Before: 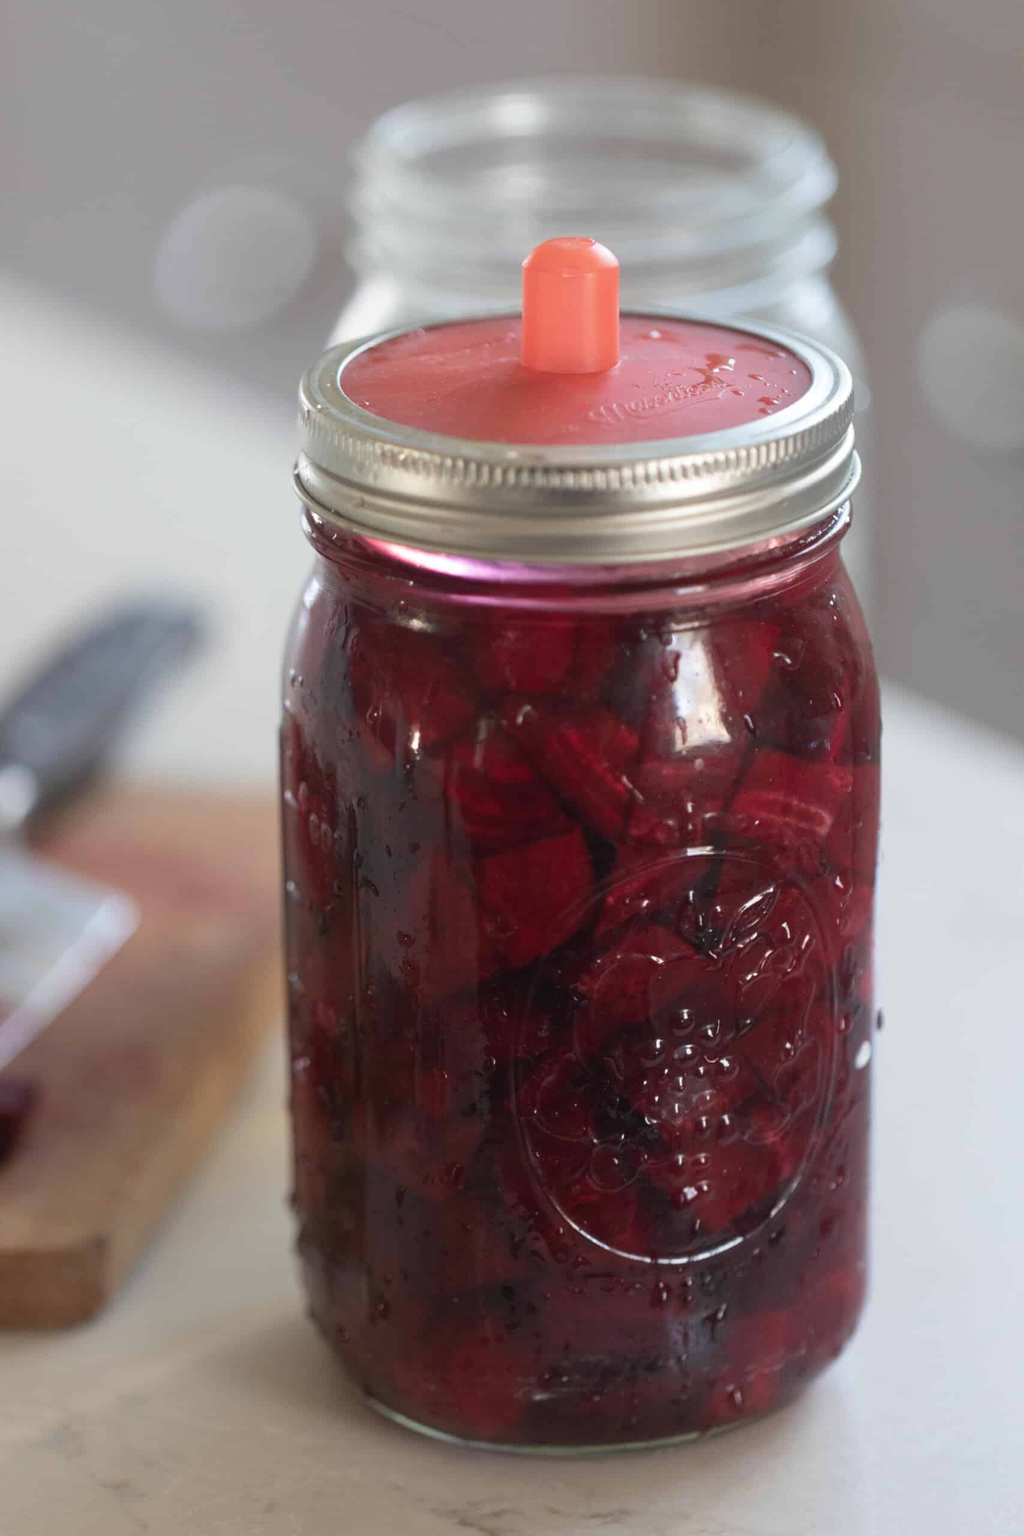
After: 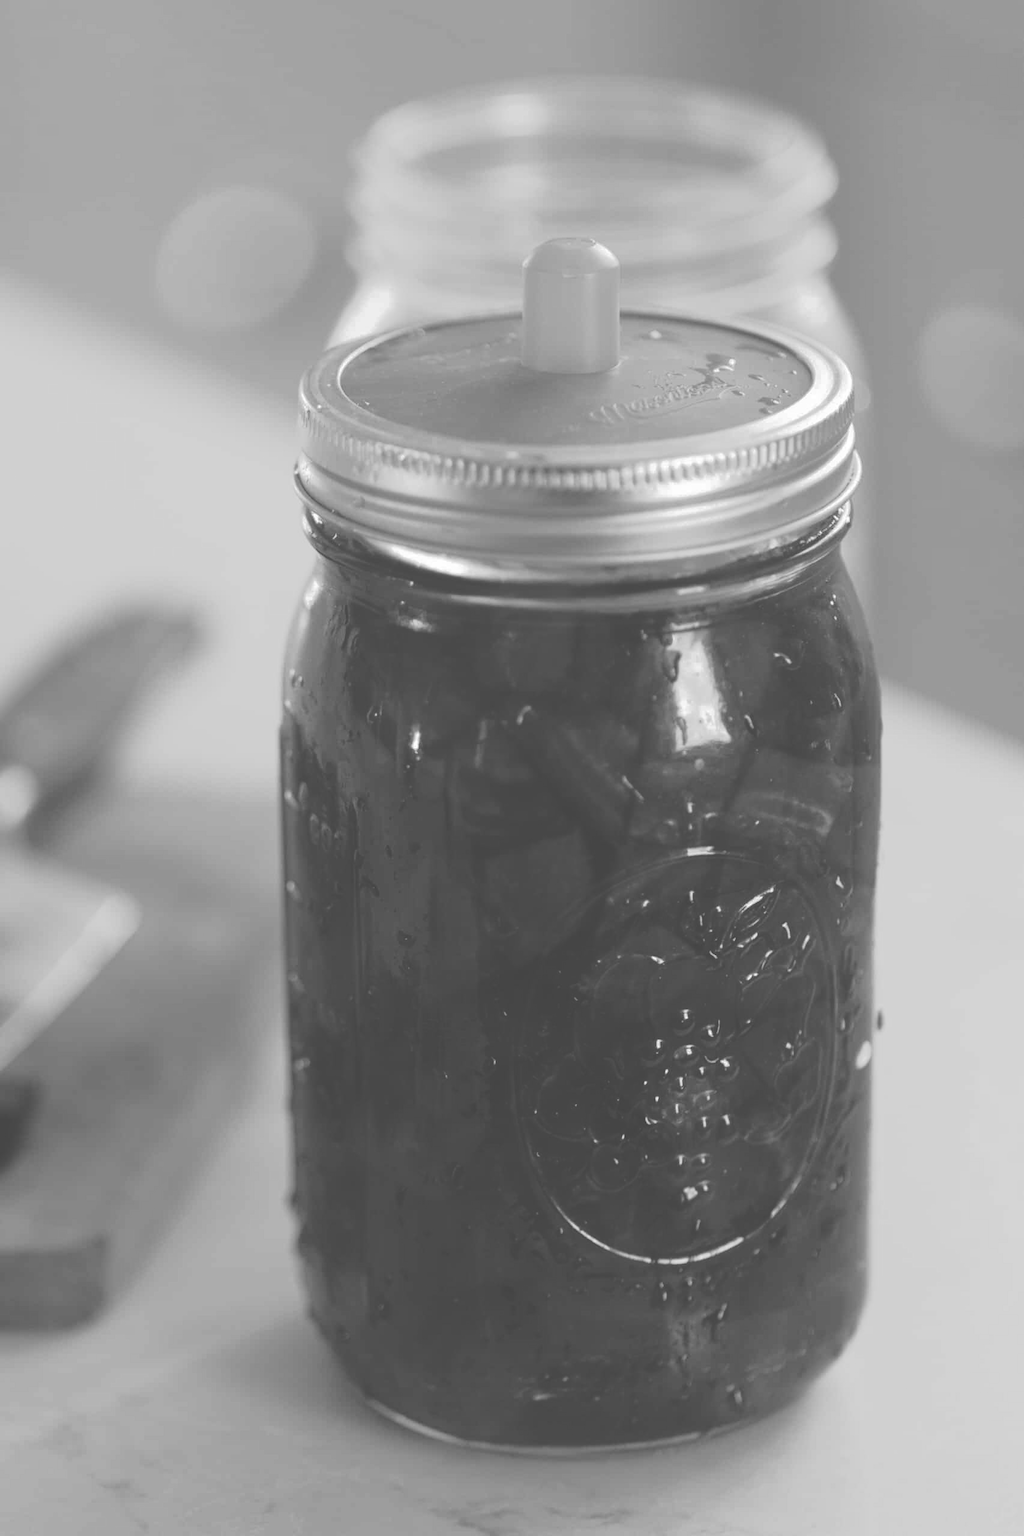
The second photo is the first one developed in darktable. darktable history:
monochrome: on, module defaults
tone curve: curves: ch0 [(0, 0) (0.003, 0.278) (0.011, 0.282) (0.025, 0.282) (0.044, 0.29) (0.069, 0.295) (0.1, 0.306) (0.136, 0.316) (0.177, 0.33) (0.224, 0.358) (0.277, 0.403) (0.335, 0.451) (0.399, 0.505) (0.468, 0.558) (0.543, 0.611) (0.623, 0.679) (0.709, 0.751) (0.801, 0.815) (0.898, 0.863) (1, 1)], preserve colors none
